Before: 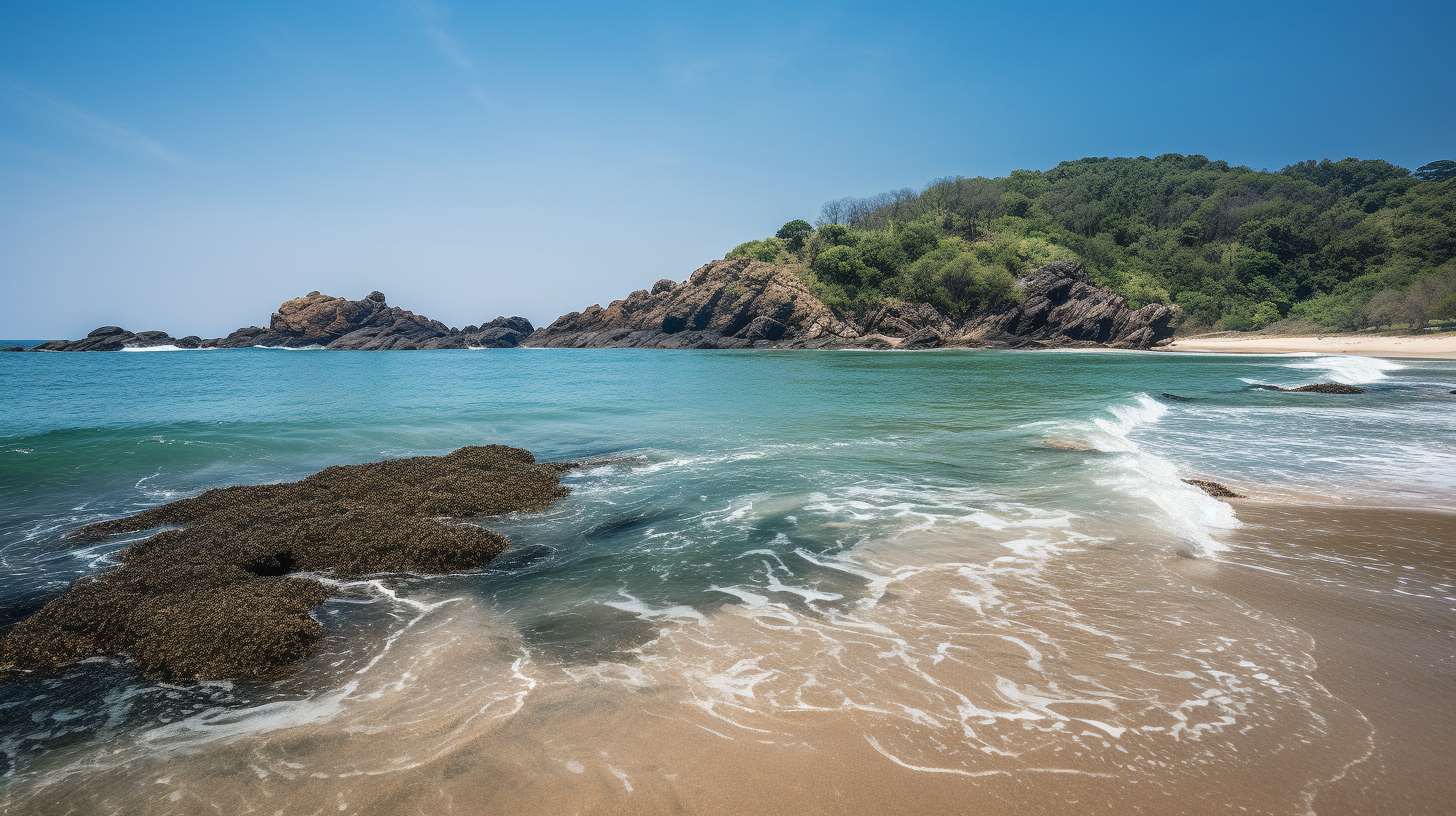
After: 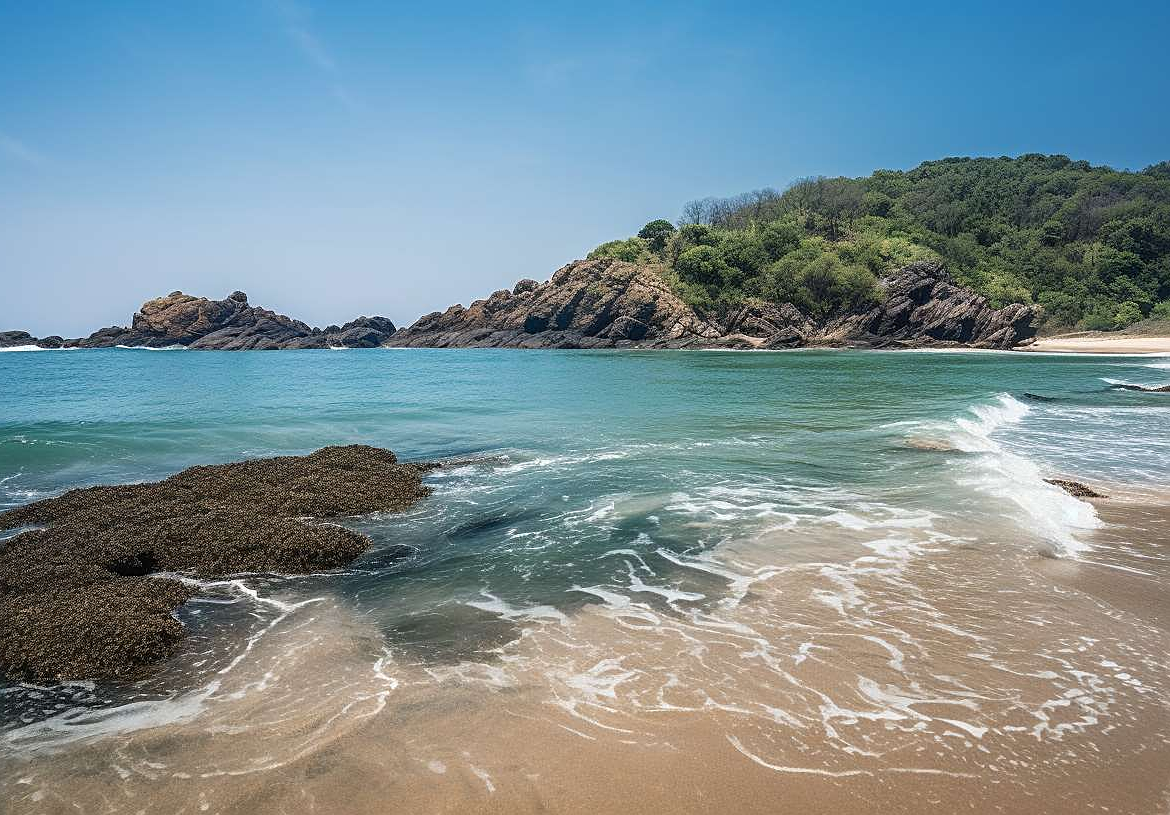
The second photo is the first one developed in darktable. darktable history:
crop and rotate: left 9.507%, right 10.13%
sharpen: on, module defaults
